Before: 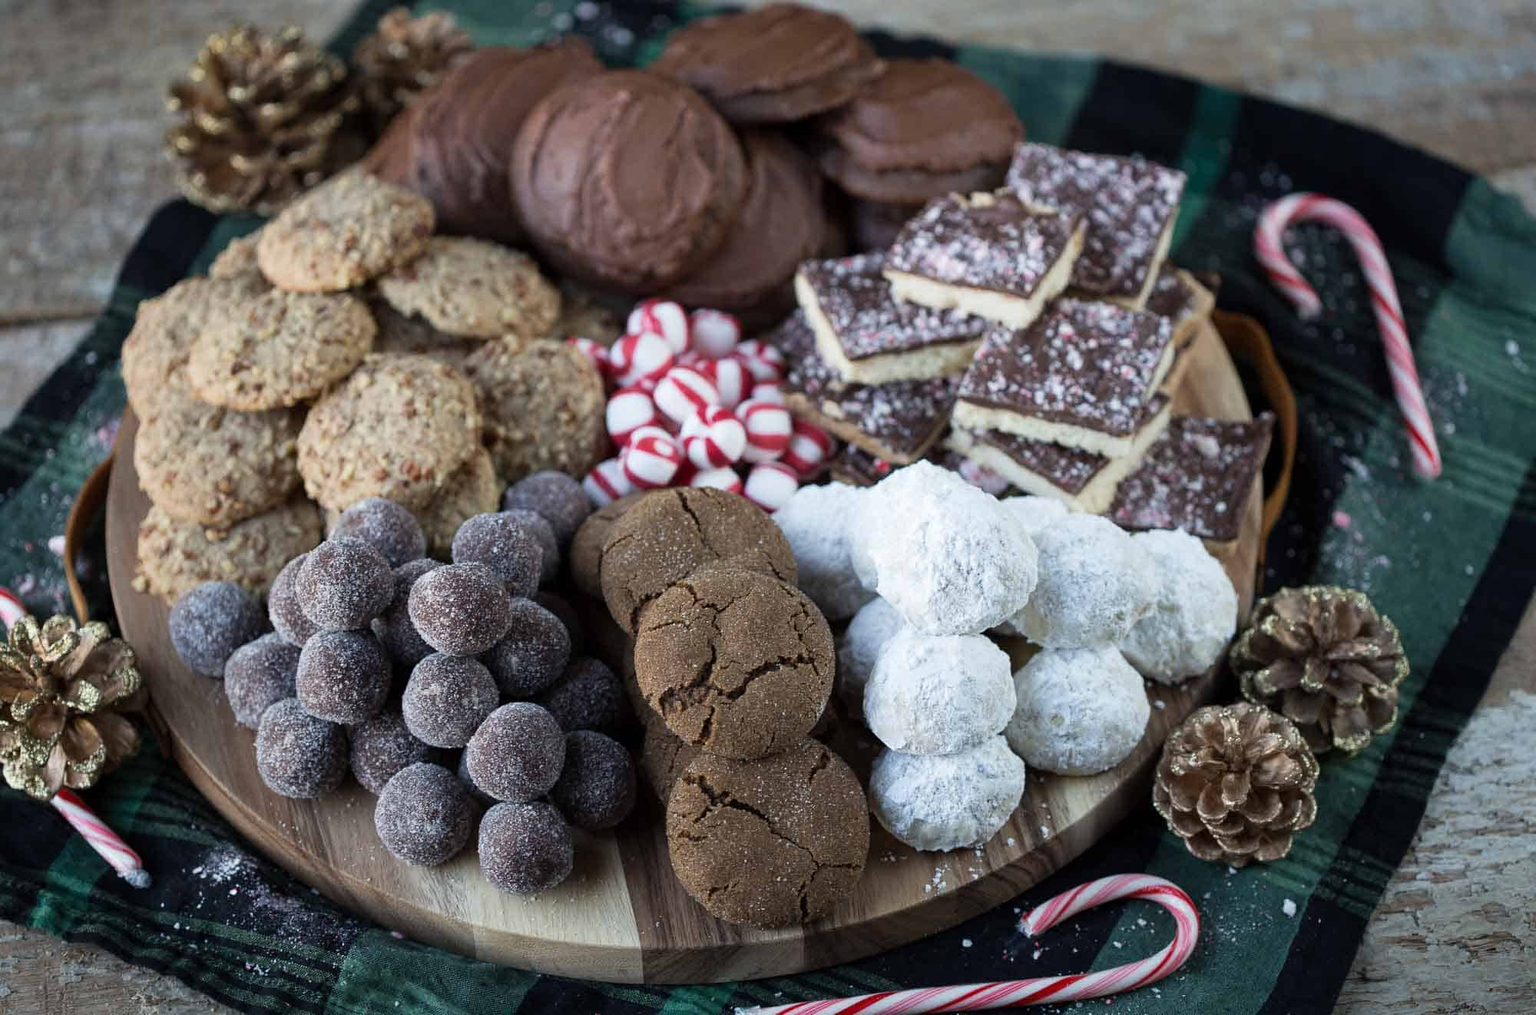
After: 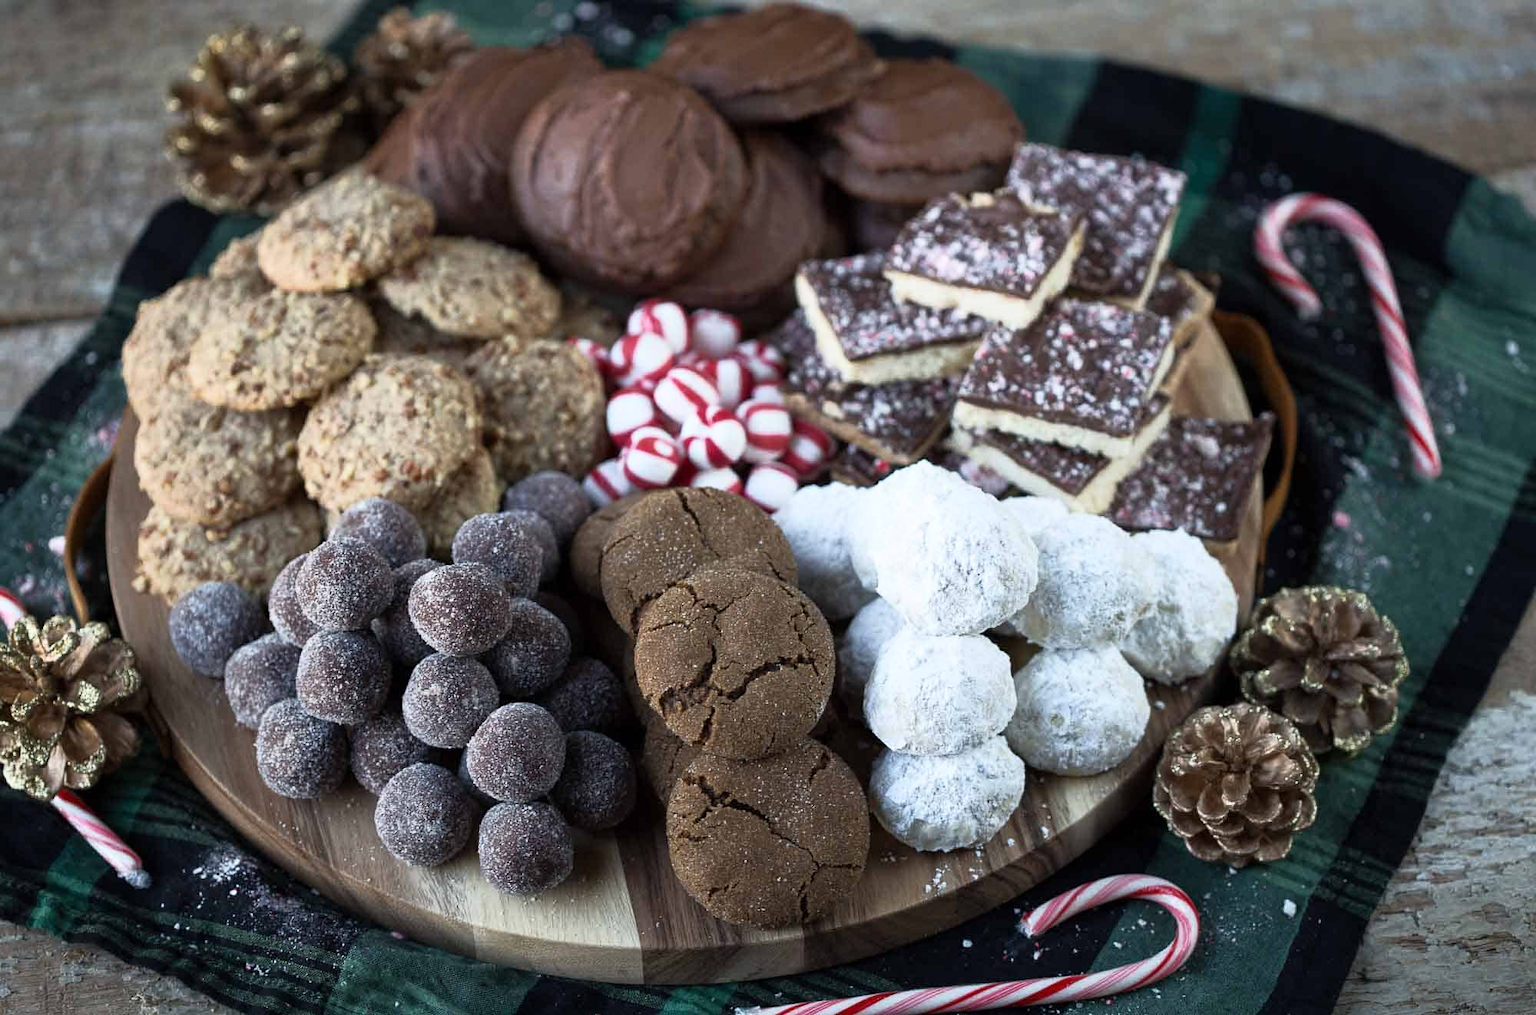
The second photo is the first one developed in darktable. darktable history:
base curve: curves: ch0 [(0, 0) (0.257, 0.25) (0.482, 0.586) (0.757, 0.871) (1, 1)]
